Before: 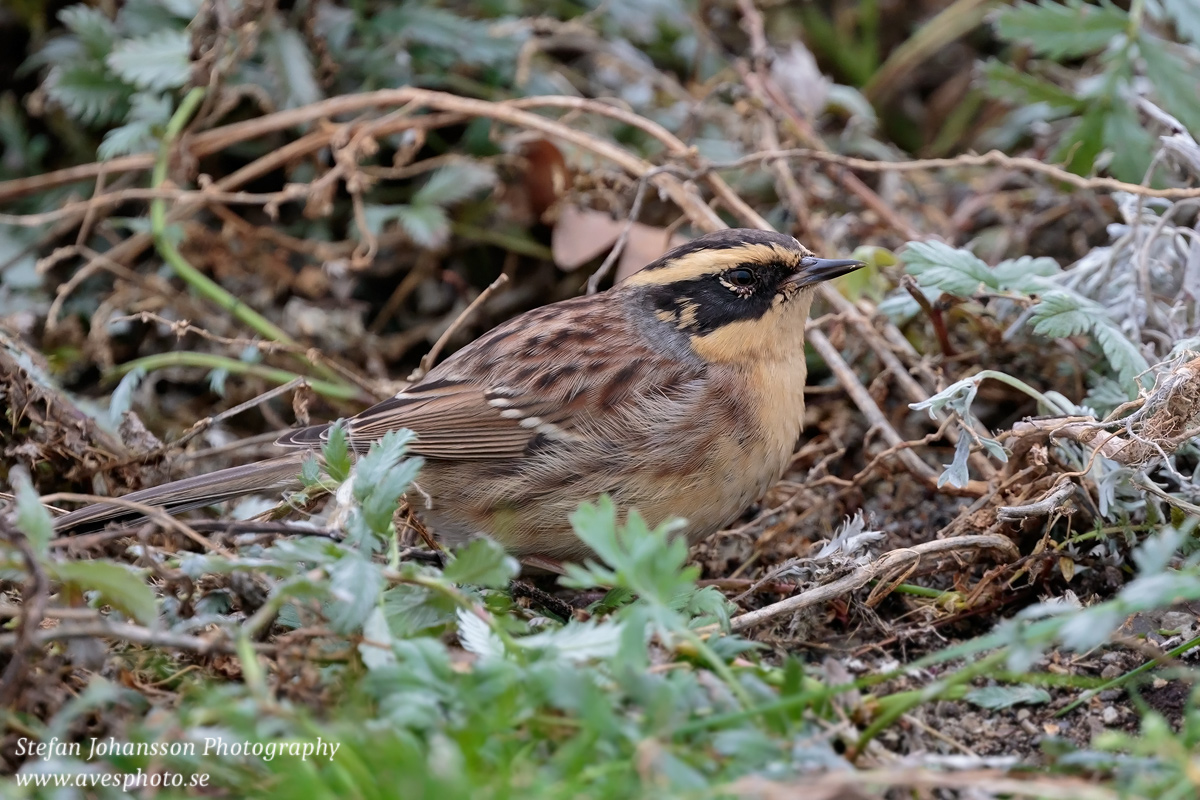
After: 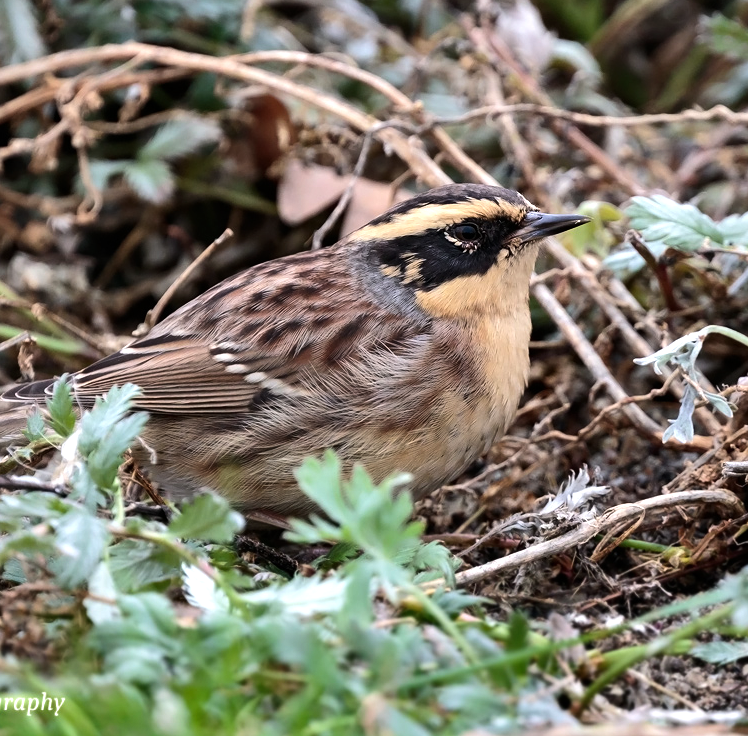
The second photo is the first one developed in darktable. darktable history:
tone equalizer: -8 EV -0.75 EV, -7 EV -0.7 EV, -6 EV -0.6 EV, -5 EV -0.4 EV, -3 EV 0.4 EV, -2 EV 0.6 EV, -1 EV 0.7 EV, +0 EV 0.75 EV, edges refinement/feathering 500, mask exposure compensation -1.57 EV, preserve details no
crop and rotate: left 22.918%, top 5.629%, right 14.711%, bottom 2.247%
